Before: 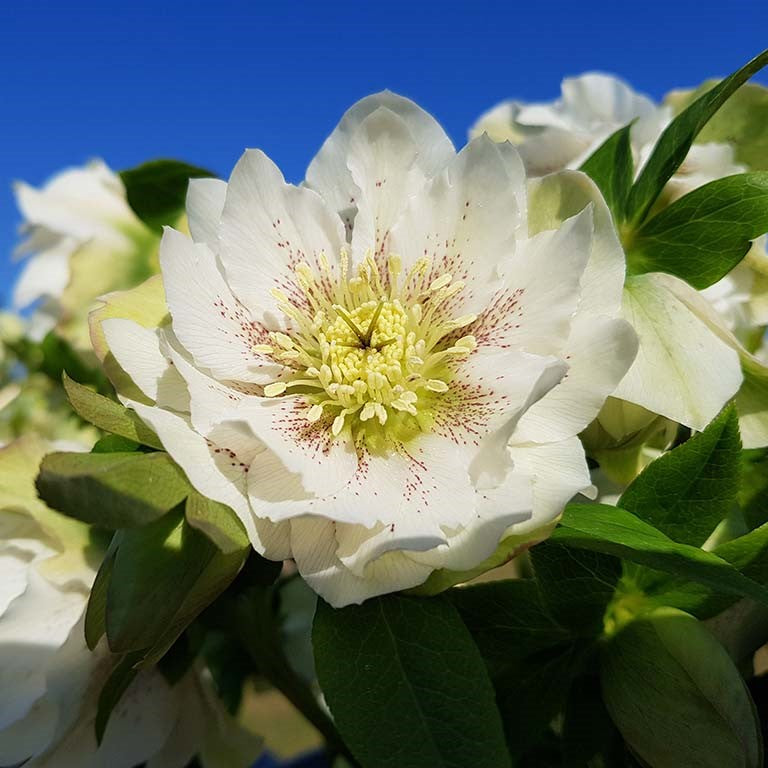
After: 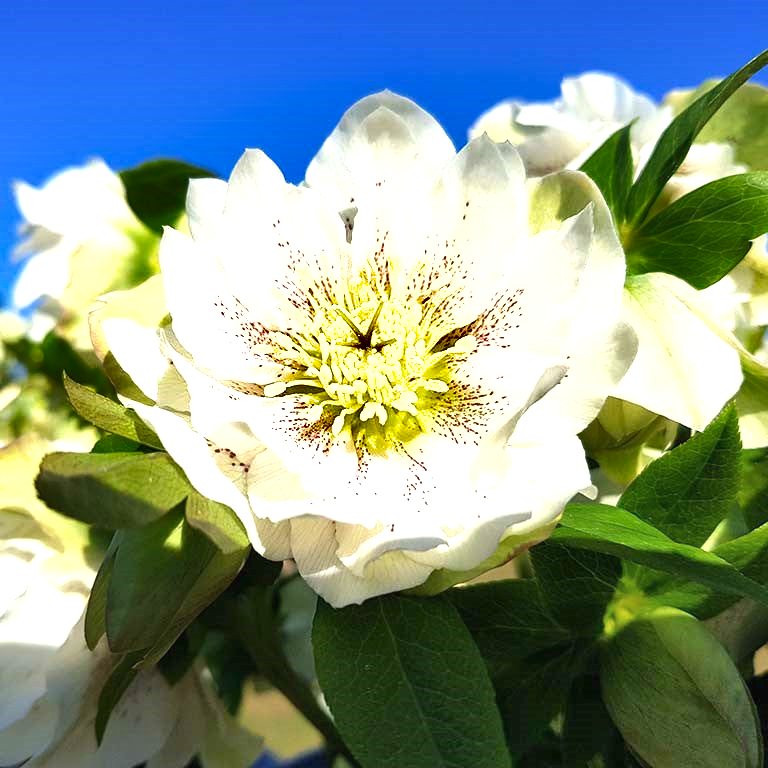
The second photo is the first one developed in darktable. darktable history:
shadows and highlights: soften with gaussian
exposure: black level correction 0, exposure 1.1 EV, compensate highlight preservation false
